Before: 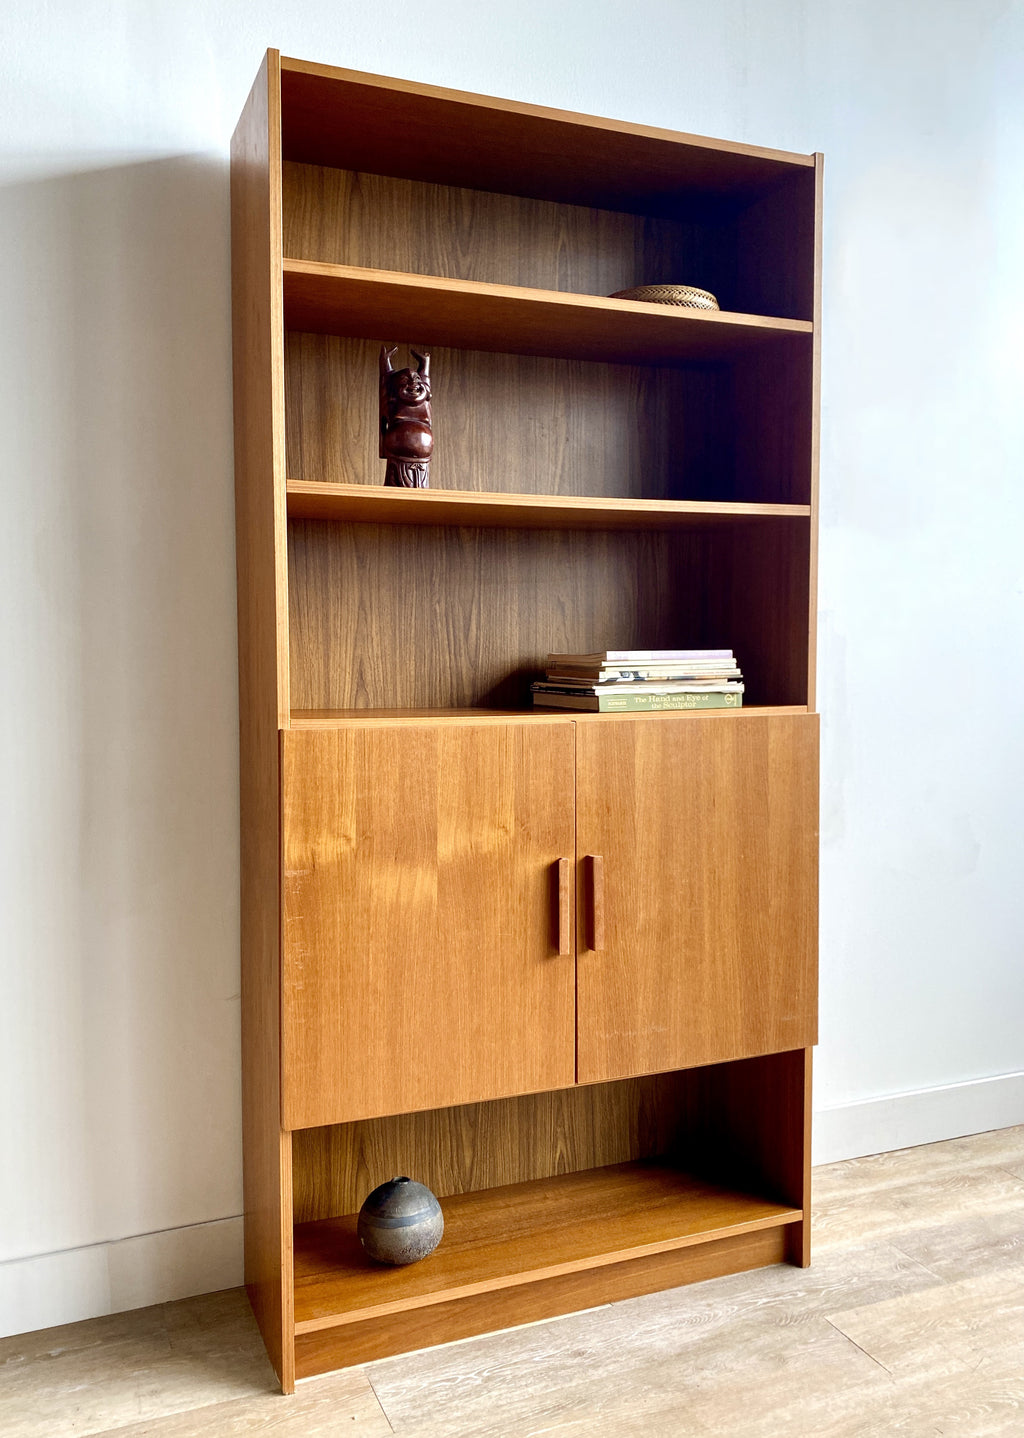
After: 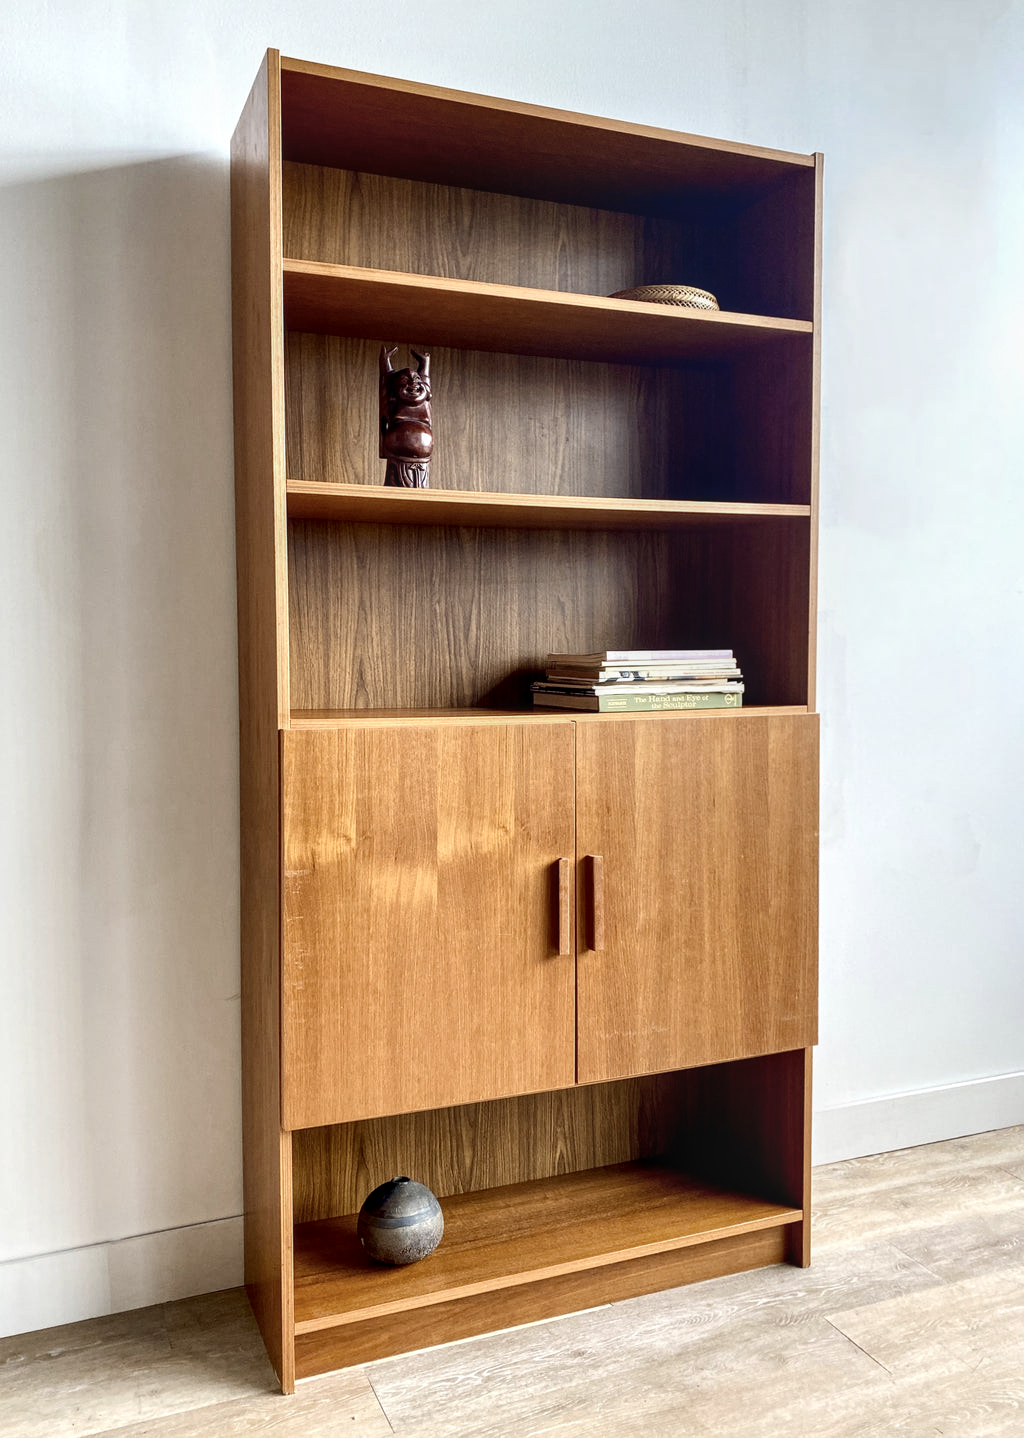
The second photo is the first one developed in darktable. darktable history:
contrast brightness saturation: contrast 0.11, saturation -0.17
local contrast: on, module defaults
